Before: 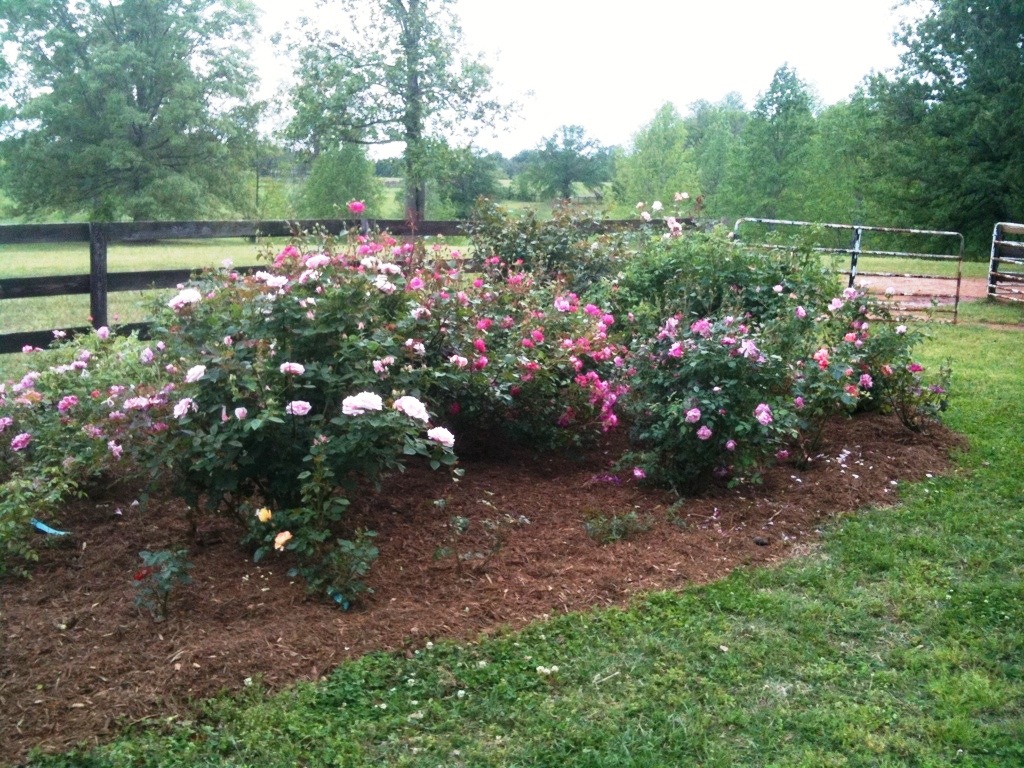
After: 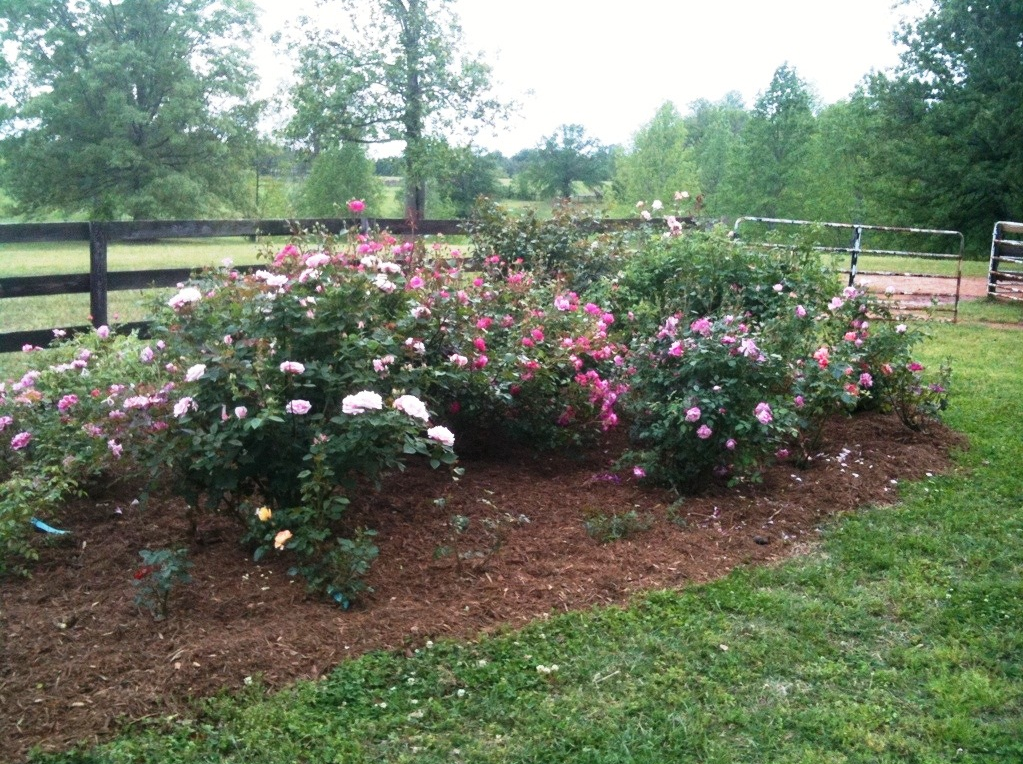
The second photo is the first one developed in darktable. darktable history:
crop: top 0.246%, bottom 0.183%
